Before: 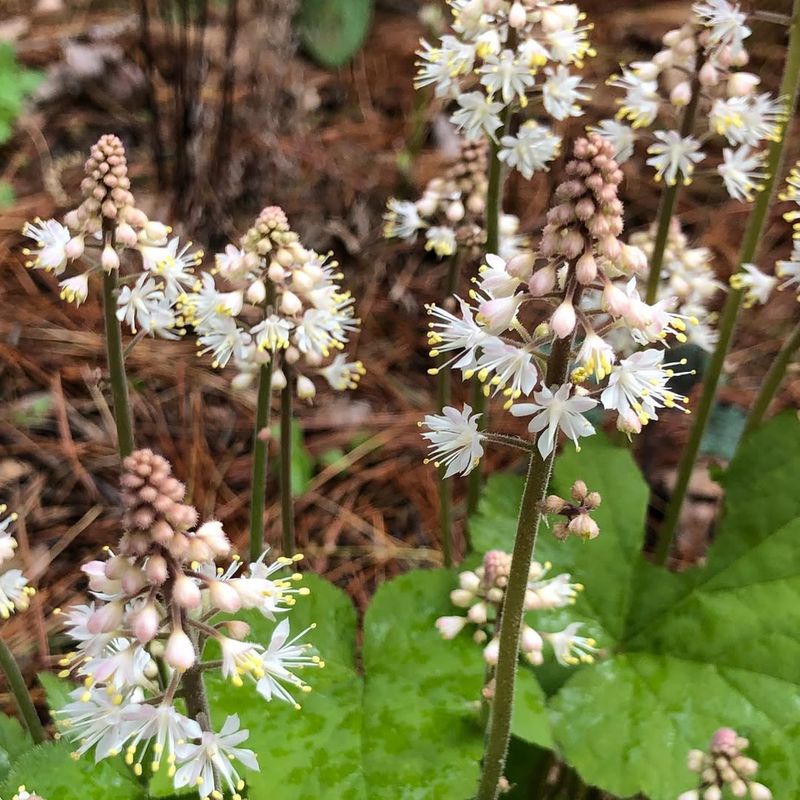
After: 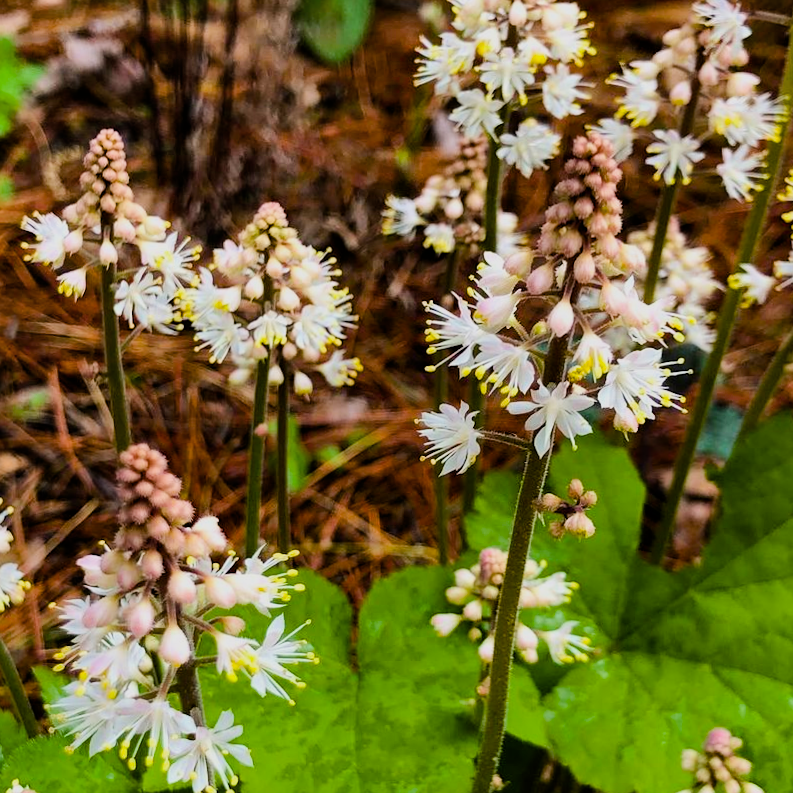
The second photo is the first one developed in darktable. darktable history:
filmic rgb: black relative exposure -7.65 EV, white relative exposure 4.56 EV, hardness 3.61
color balance rgb: linear chroma grading › global chroma 9%, perceptual saturation grading › global saturation 36%, perceptual saturation grading › shadows 35%, perceptual brilliance grading › global brilliance 15%, perceptual brilliance grading › shadows -35%, global vibrance 15%
shadows and highlights: shadows 43.71, white point adjustment -1.46, soften with gaussian
crop and rotate: angle -0.5°
